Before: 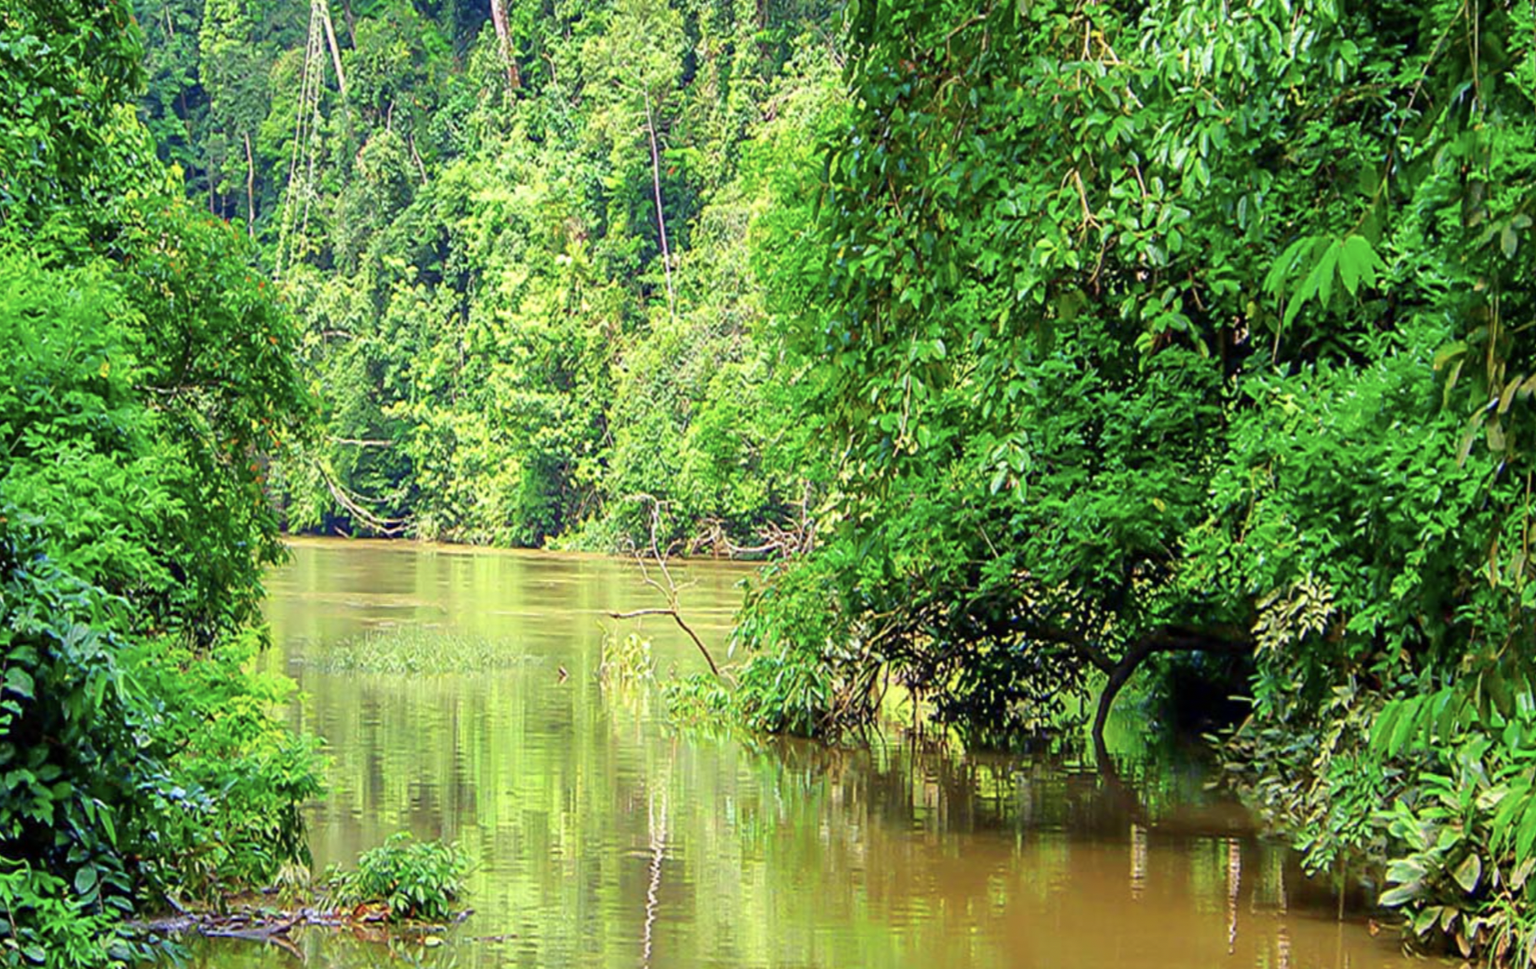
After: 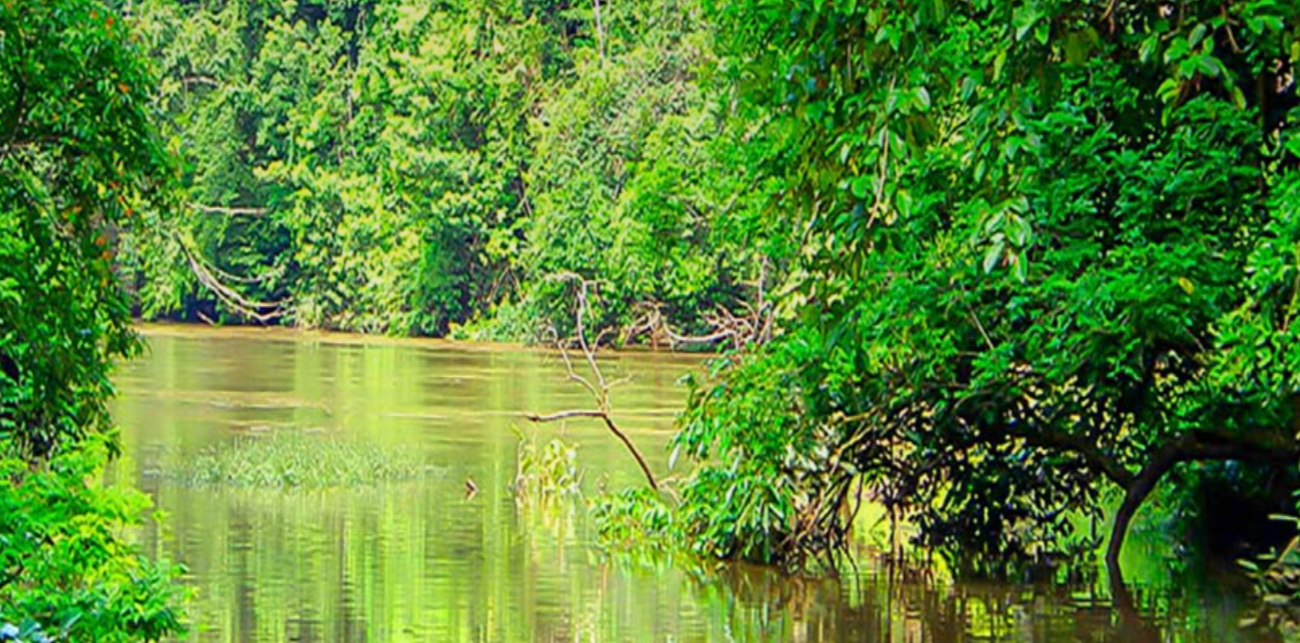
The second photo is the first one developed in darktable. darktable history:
crop: left 11.123%, top 27.61%, right 18.3%, bottom 17.034%
graduated density: on, module defaults
